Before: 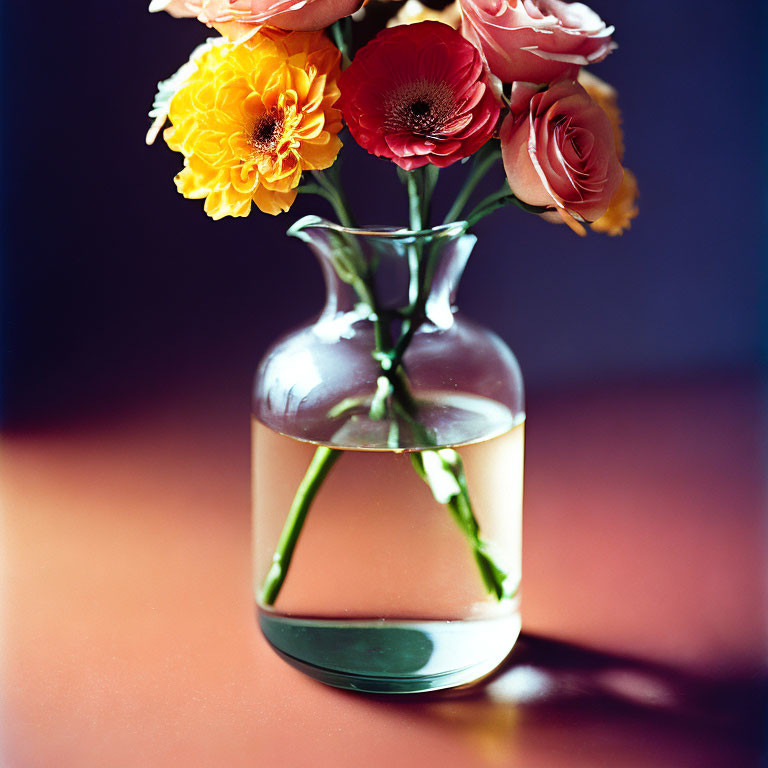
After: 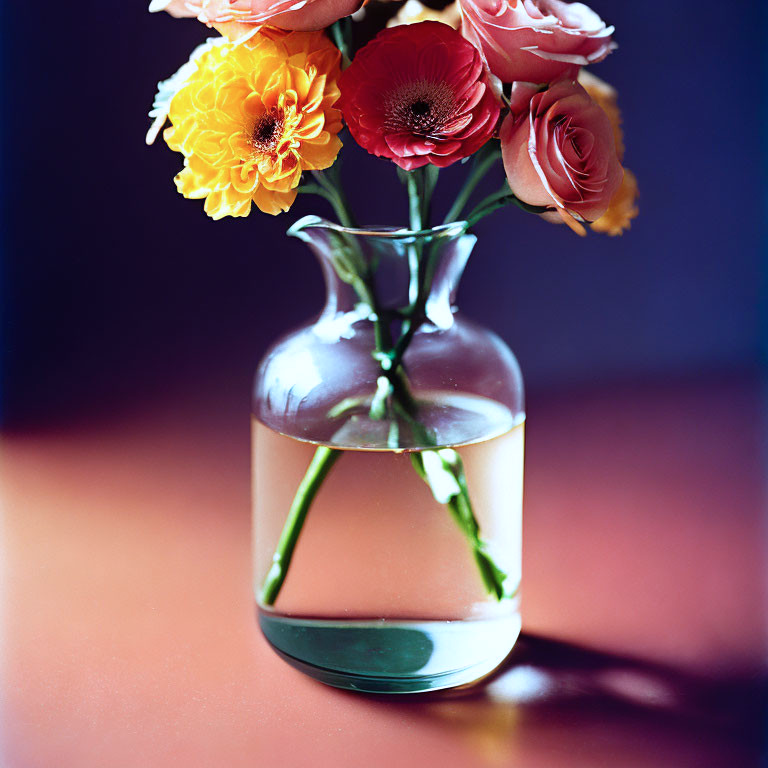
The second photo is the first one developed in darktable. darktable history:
color calibration: illuminant as shot in camera, x 0.369, y 0.382, temperature 4313.96 K
